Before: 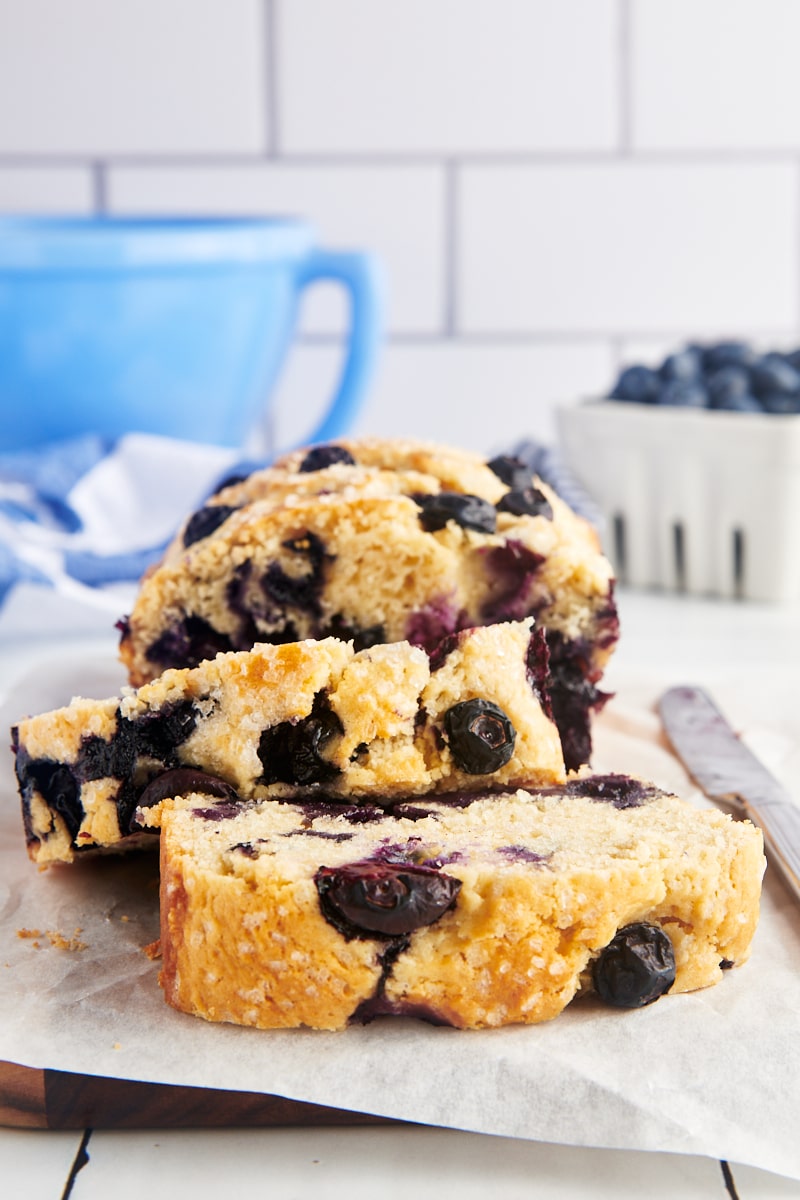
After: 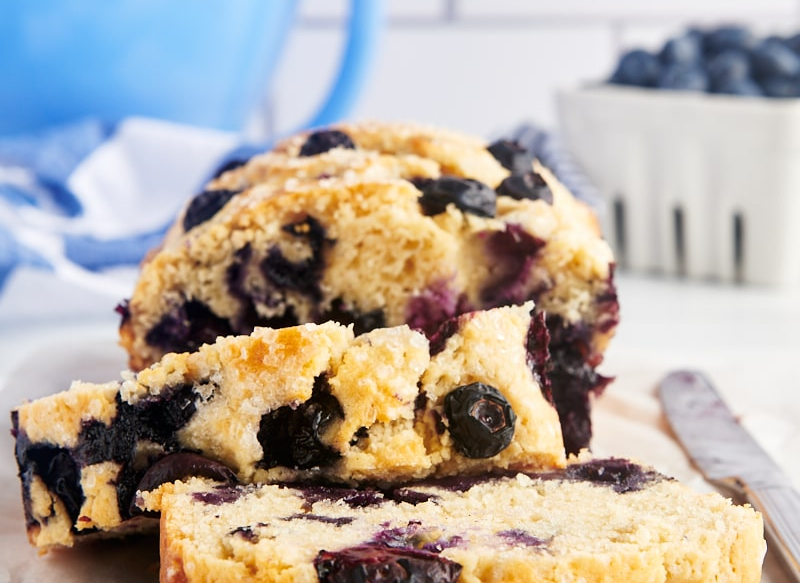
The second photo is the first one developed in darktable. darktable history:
crop and rotate: top 26.398%, bottom 24.961%
